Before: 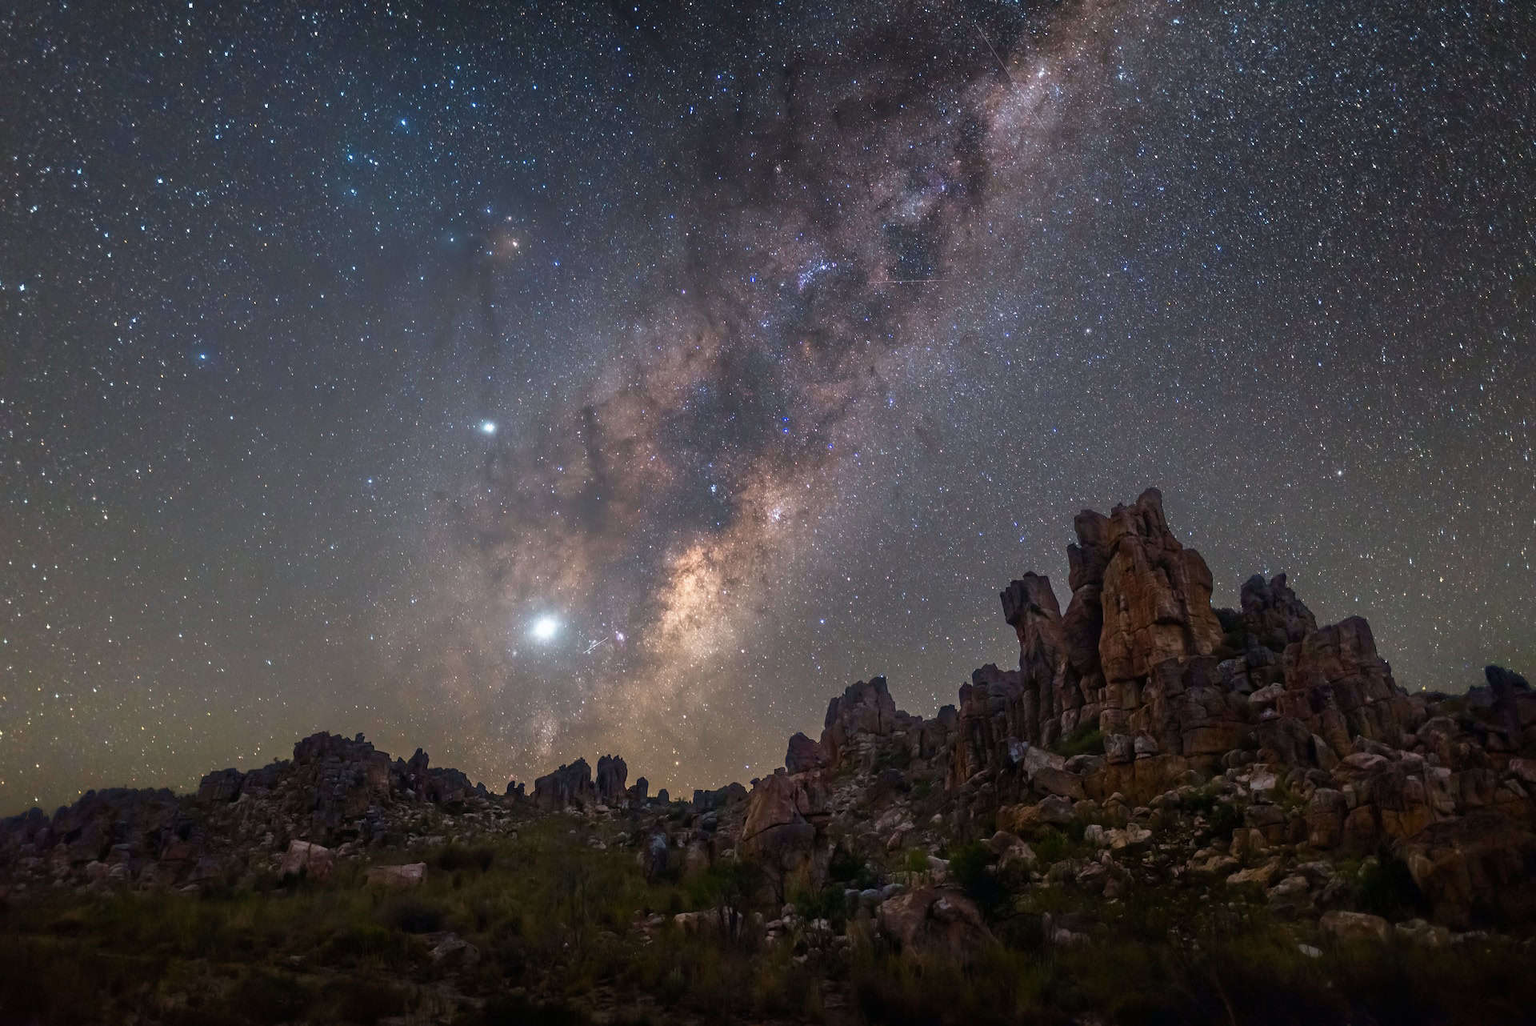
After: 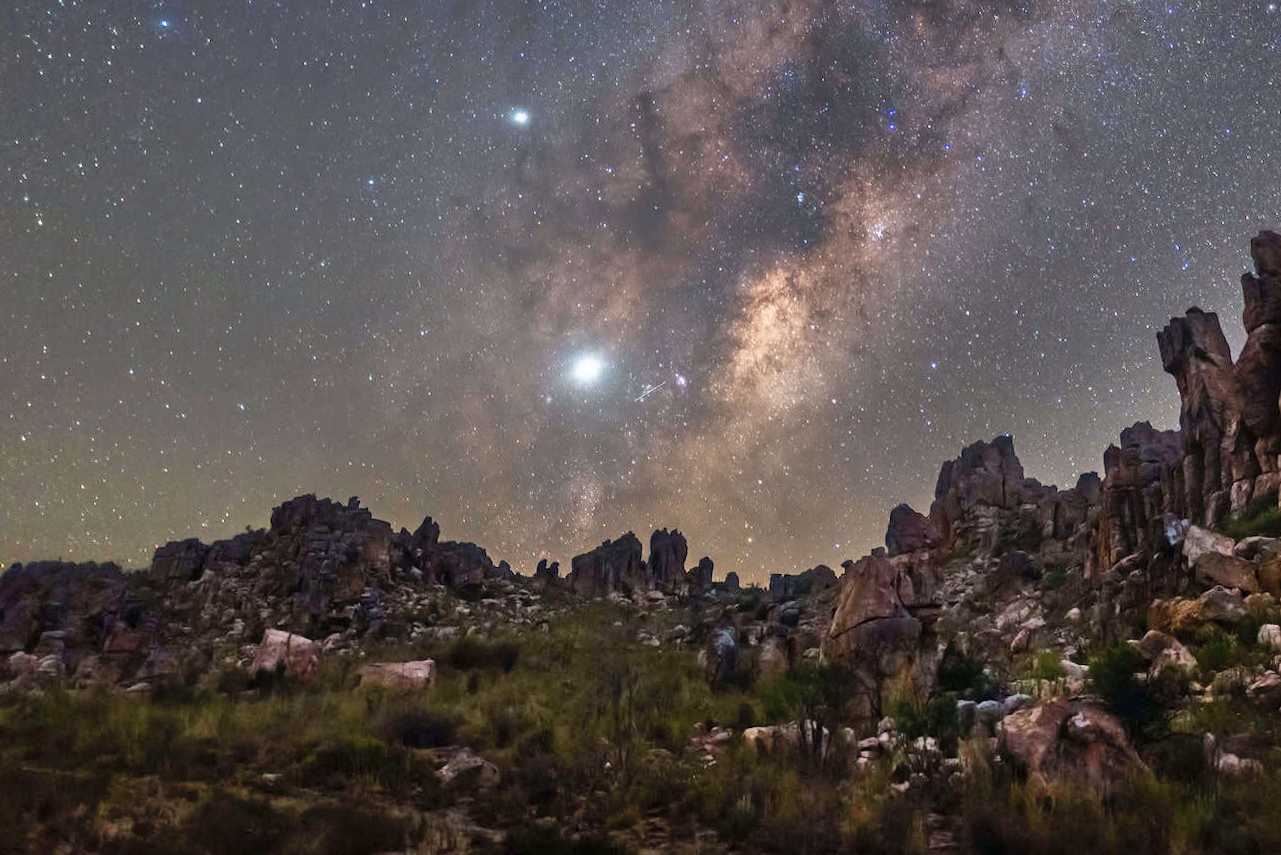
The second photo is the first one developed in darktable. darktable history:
shadows and highlights: shadows 60, highlights -60.23, soften with gaussian
crop and rotate: angle -0.82°, left 3.85%, top 31.828%, right 27.992%
